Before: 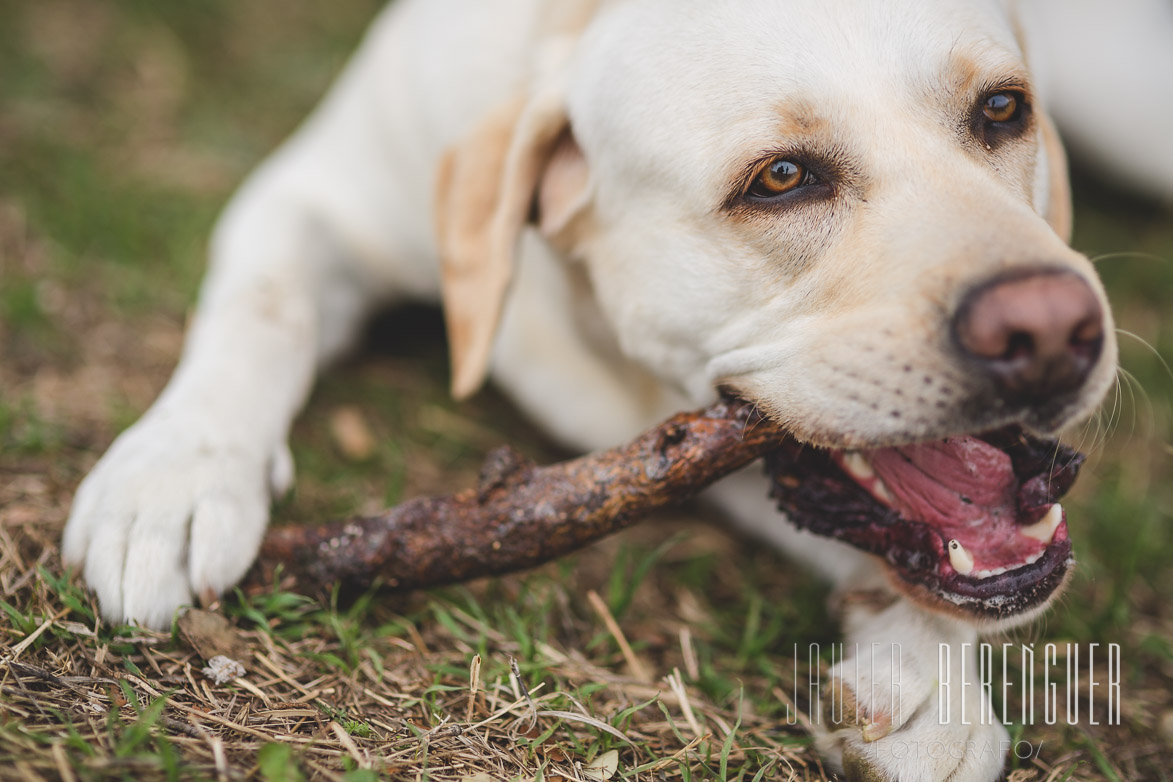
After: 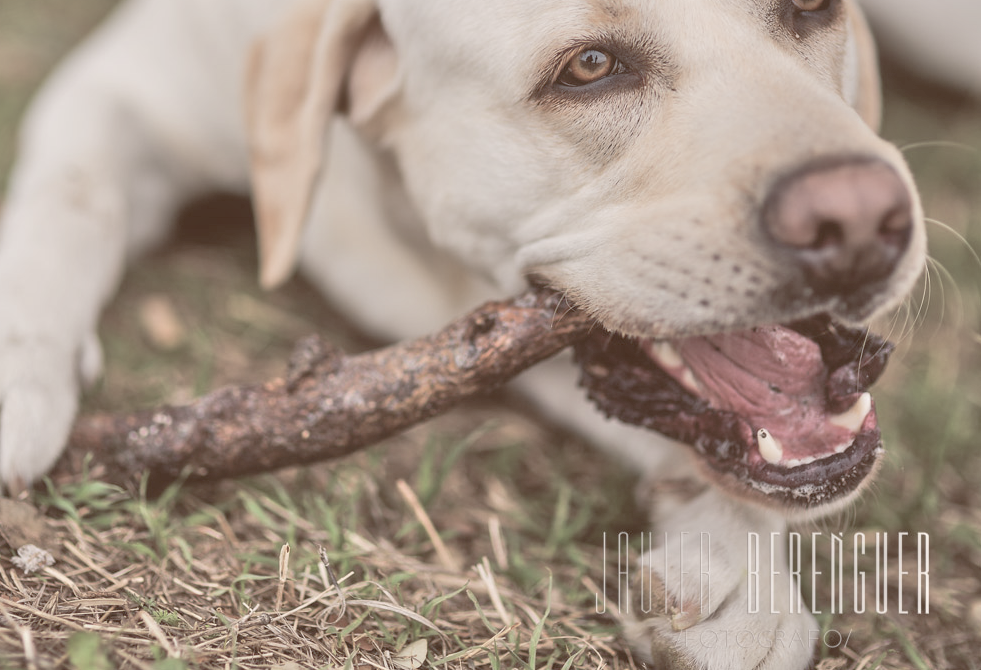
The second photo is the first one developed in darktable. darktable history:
crop: left 16.315%, top 14.246%
velvia: on, module defaults
tone equalizer: -7 EV 0.15 EV, -6 EV 0.6 EV, -5 EV 1.15 EV, -4 EV 1.33 EV, -3 EV 1.15 EV, -2 EV 0.6 EV, -1 EV 0.15 EV, mask exposure compensation -0.5 EV
color balance rgb: shadows lift › luminance 1%, shadows lift › chroma 0.2%, shadows lift › hue 20°, power › luminance 1%, power › chroma 0.4%, power › hue 34°, highlights gain › luminance 0.8%, highlights gain › chroma 0.4%, highlights gain › hue 44°, global offset › chroma 0.4%, global offset › hue 34°, white fulcrum 0.08 EV, linear chroma grading › shadows -7%, linear chroma grading › highlights -7%, linear chroma grading › global chroma -10%, linear chroma grading › mid-tones -8%, perceptual saturation grading › global saturation -28%, perceptual saturation grading › highlights -20%, perceptual saturation grading › mid-tones -24%, perceptual saturation grading › shadows -24%, perceptual brilliance grading › global brilliance -1%, perceptual brilliance grading › highlights -1%, perceptual brilliance grading › mid-tones -1%, perceptual brilliance grading › shadows -1%, global vibrance -17%, contrast -6%
